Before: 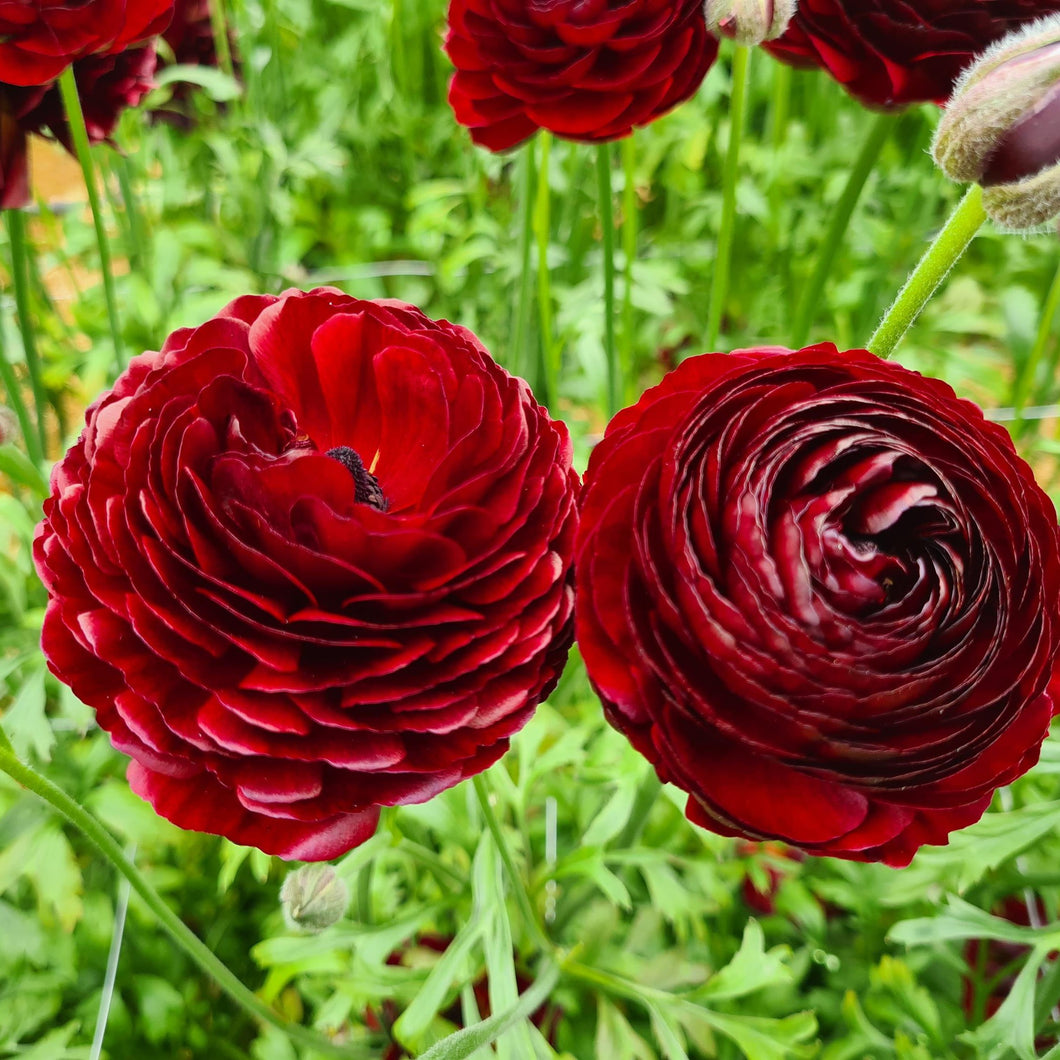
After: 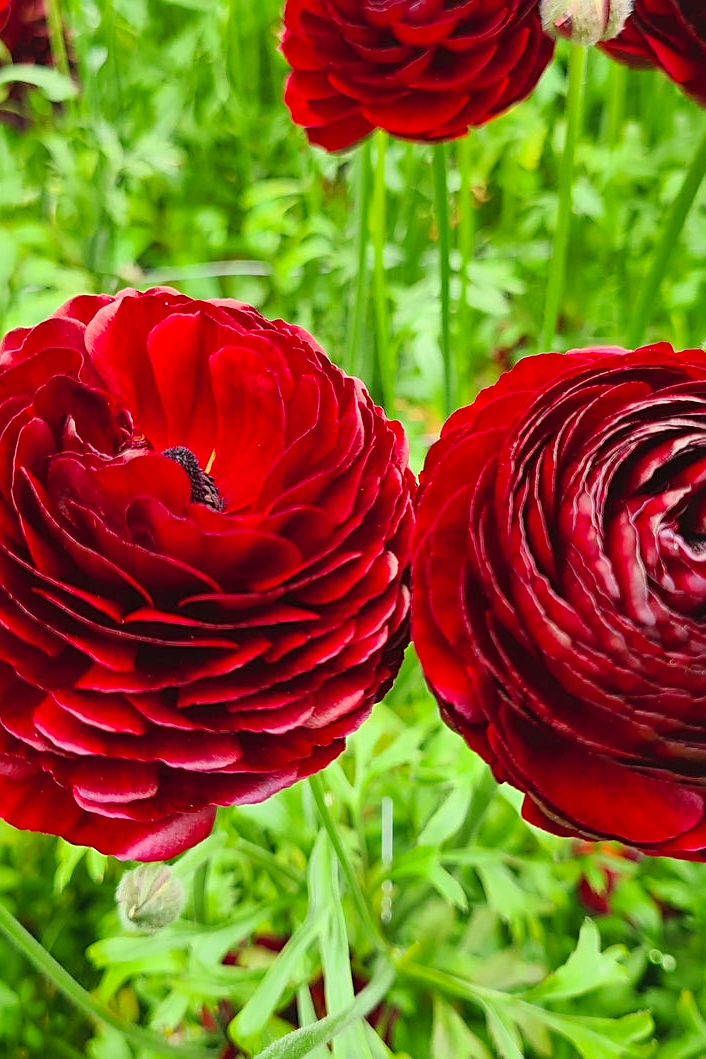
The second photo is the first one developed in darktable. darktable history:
contrast brightness saturation: brightness 0.09, saturation 0.19
tone equalizer: on, module defaults
sharpen: on, module defaults
crop and rotate: left 15.546%, right 17.787%
